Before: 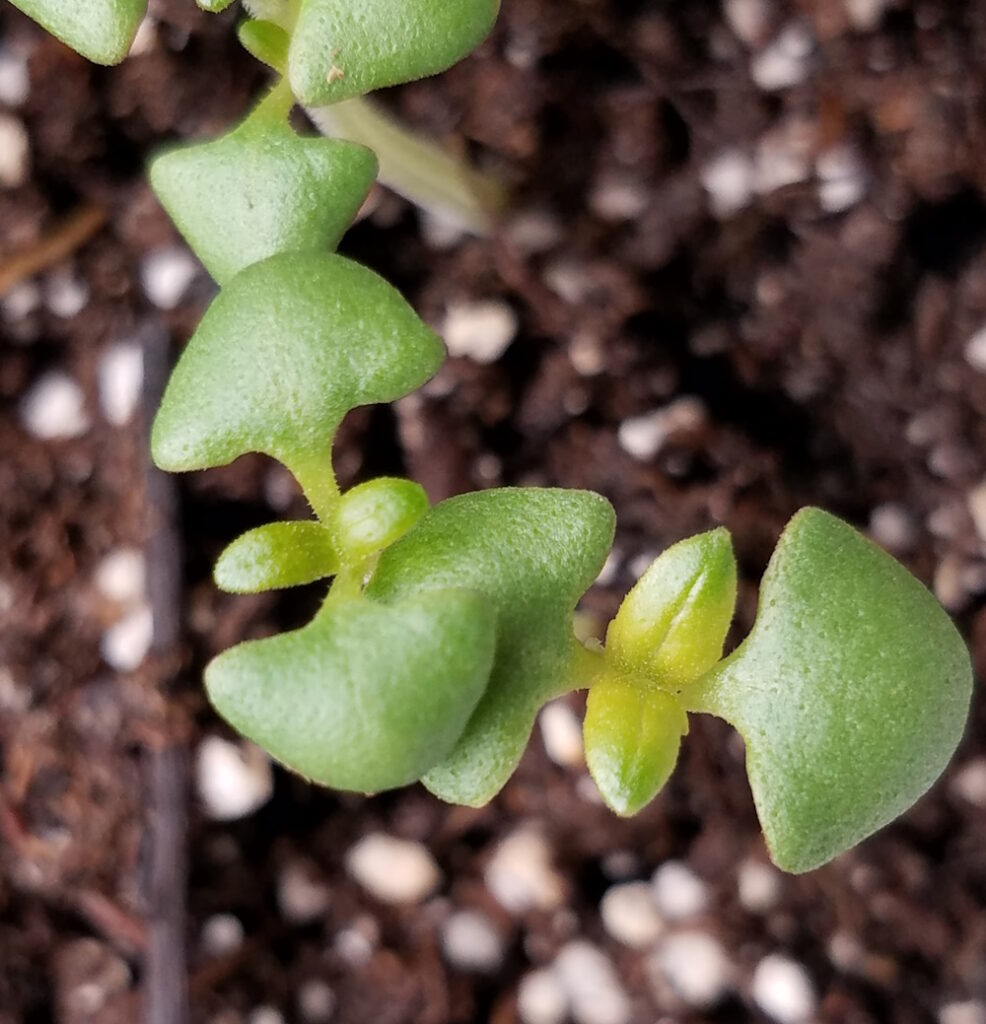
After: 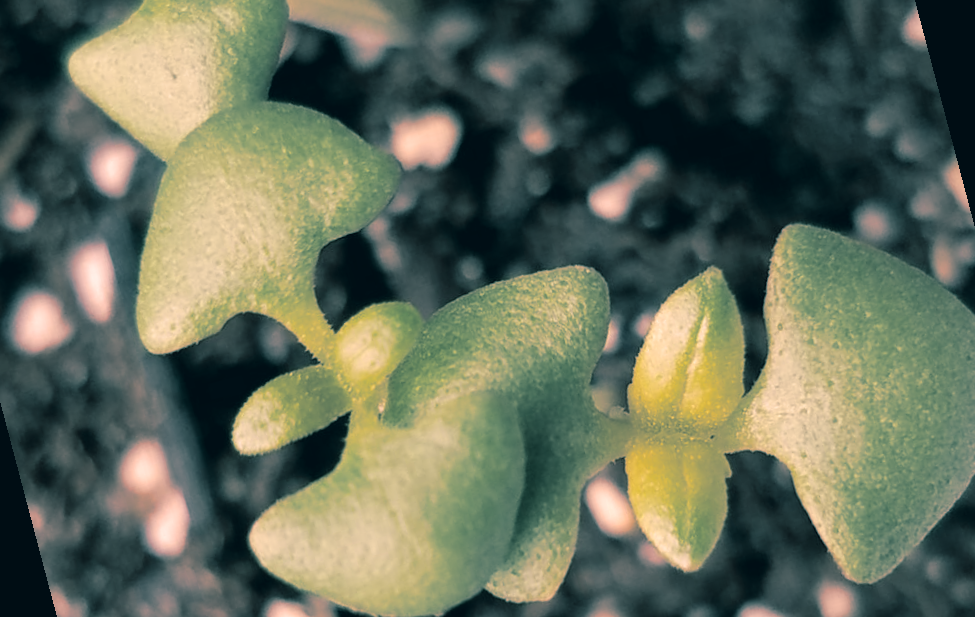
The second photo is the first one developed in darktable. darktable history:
split-toning: shadows › hue 183.6°, shadows › saturation 0.52, highlights › hue 0°, highlights › saturation 0
color correction: highlights a* 19.59, highlights b* 27.49, shadows a* 3.46, shadows b* -17.28, saturation 0.73
rotate and perspective: rotation -14.8°, crop left 0.1, crop right 0.903, crop top 0.25, crop bottom 0.748
